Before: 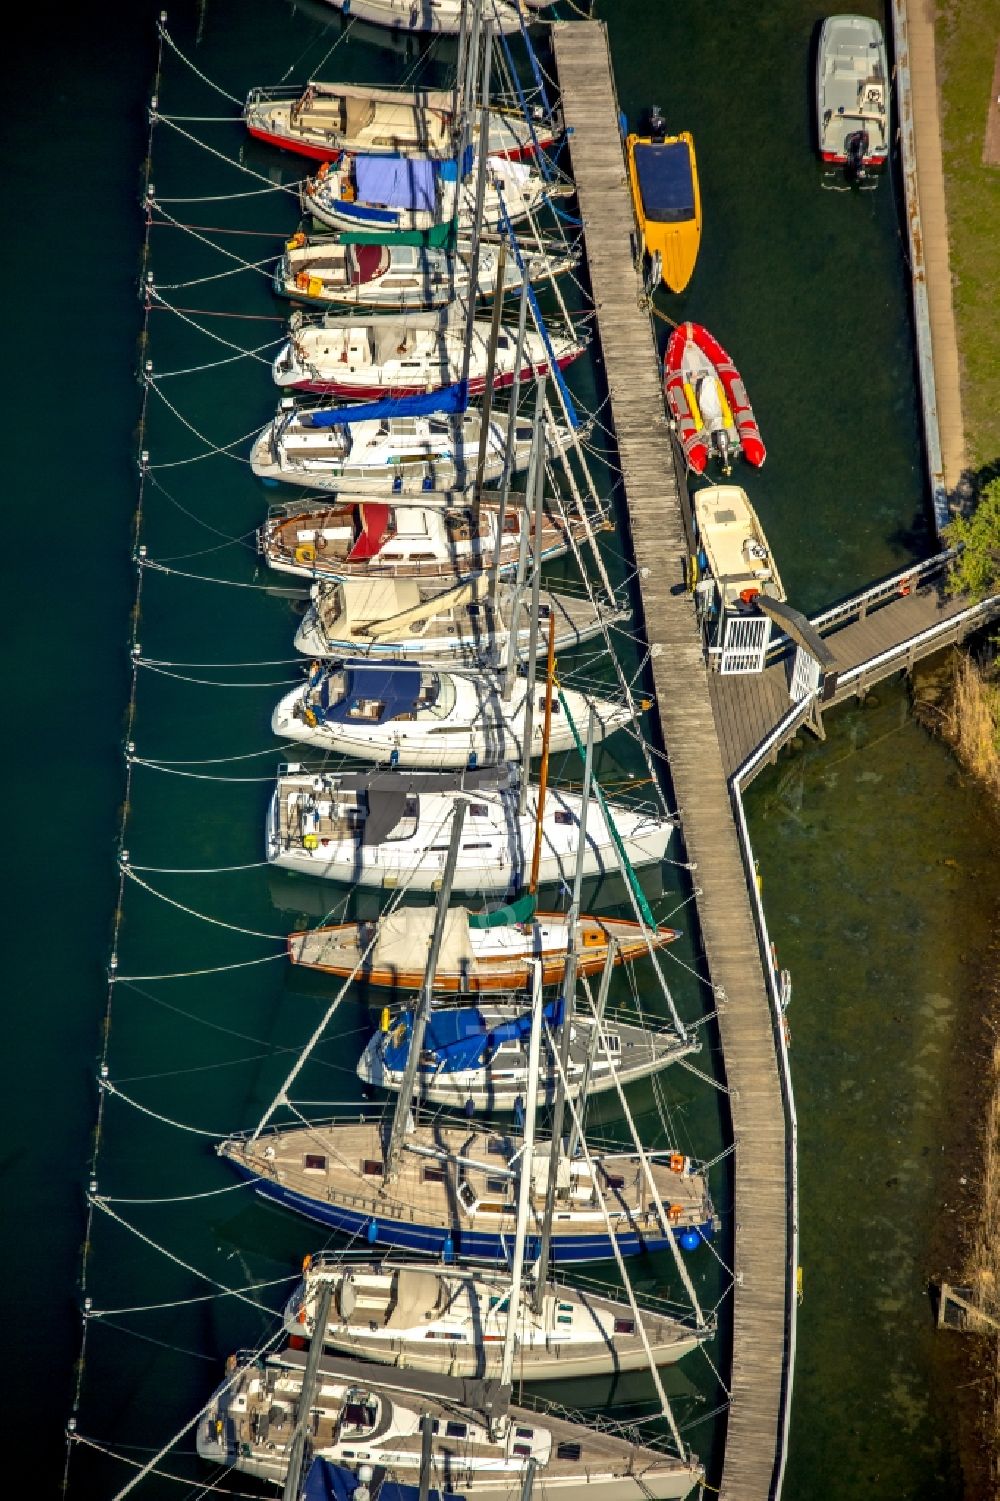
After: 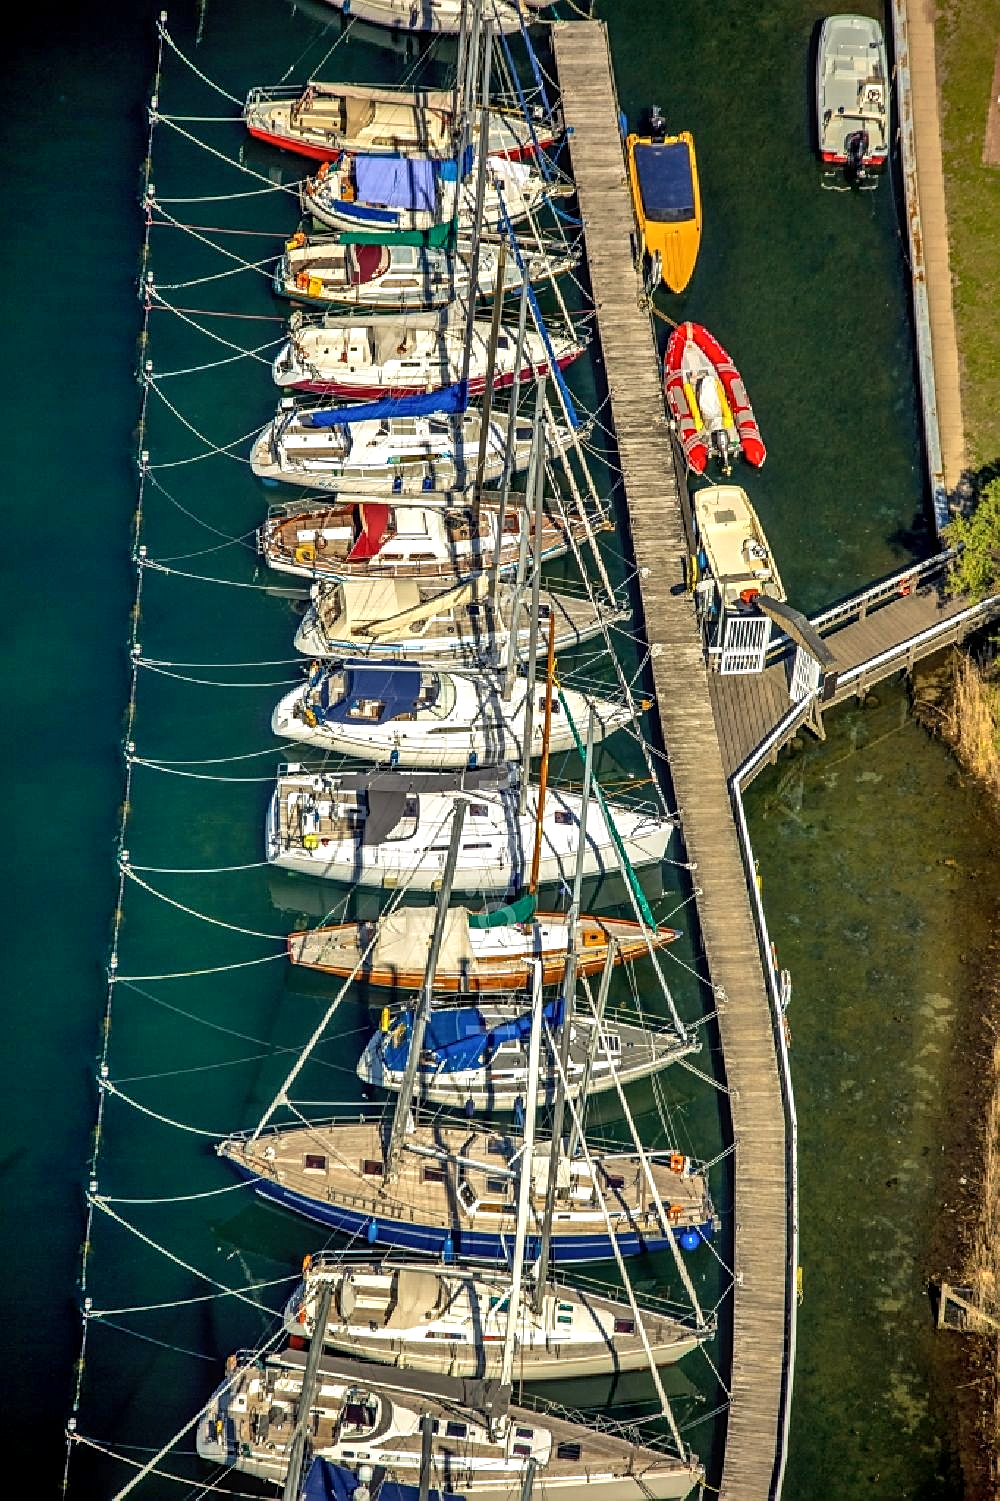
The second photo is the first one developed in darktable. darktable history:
exposure: exposure 0.127 EV, compensate highlight preservation false
sharpen: on, module defaults
shadows and highlights: highlights color adjustment 0%, soften with gaussian
local contrast: on, module defaults
velvia: strength 15%
